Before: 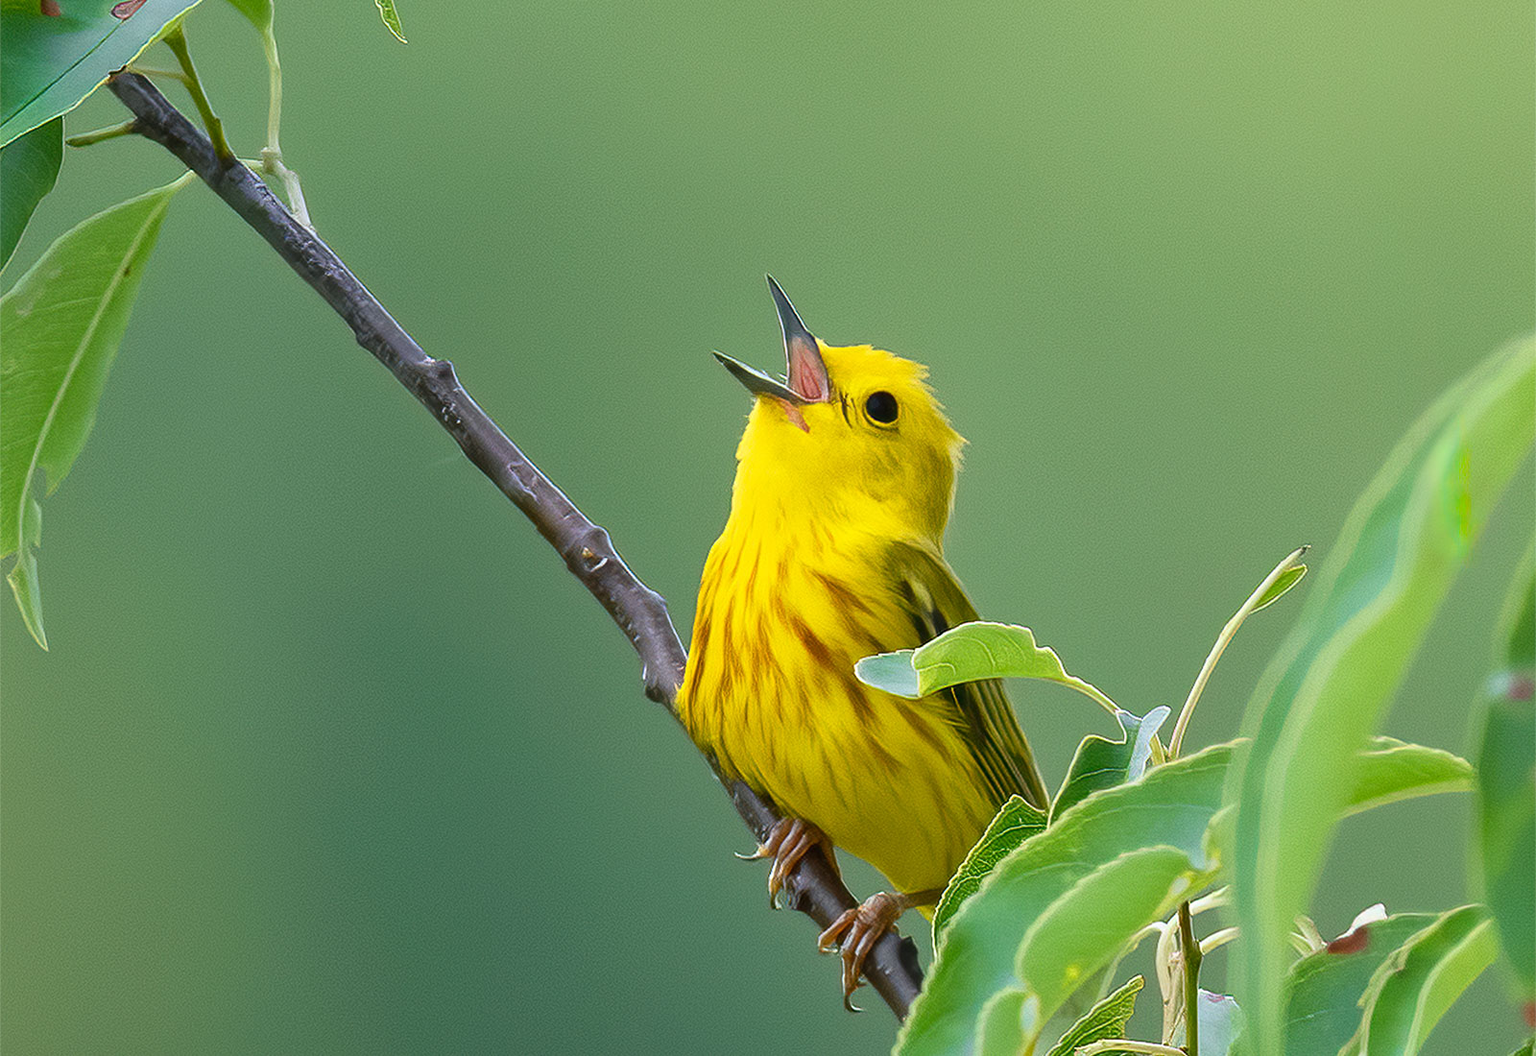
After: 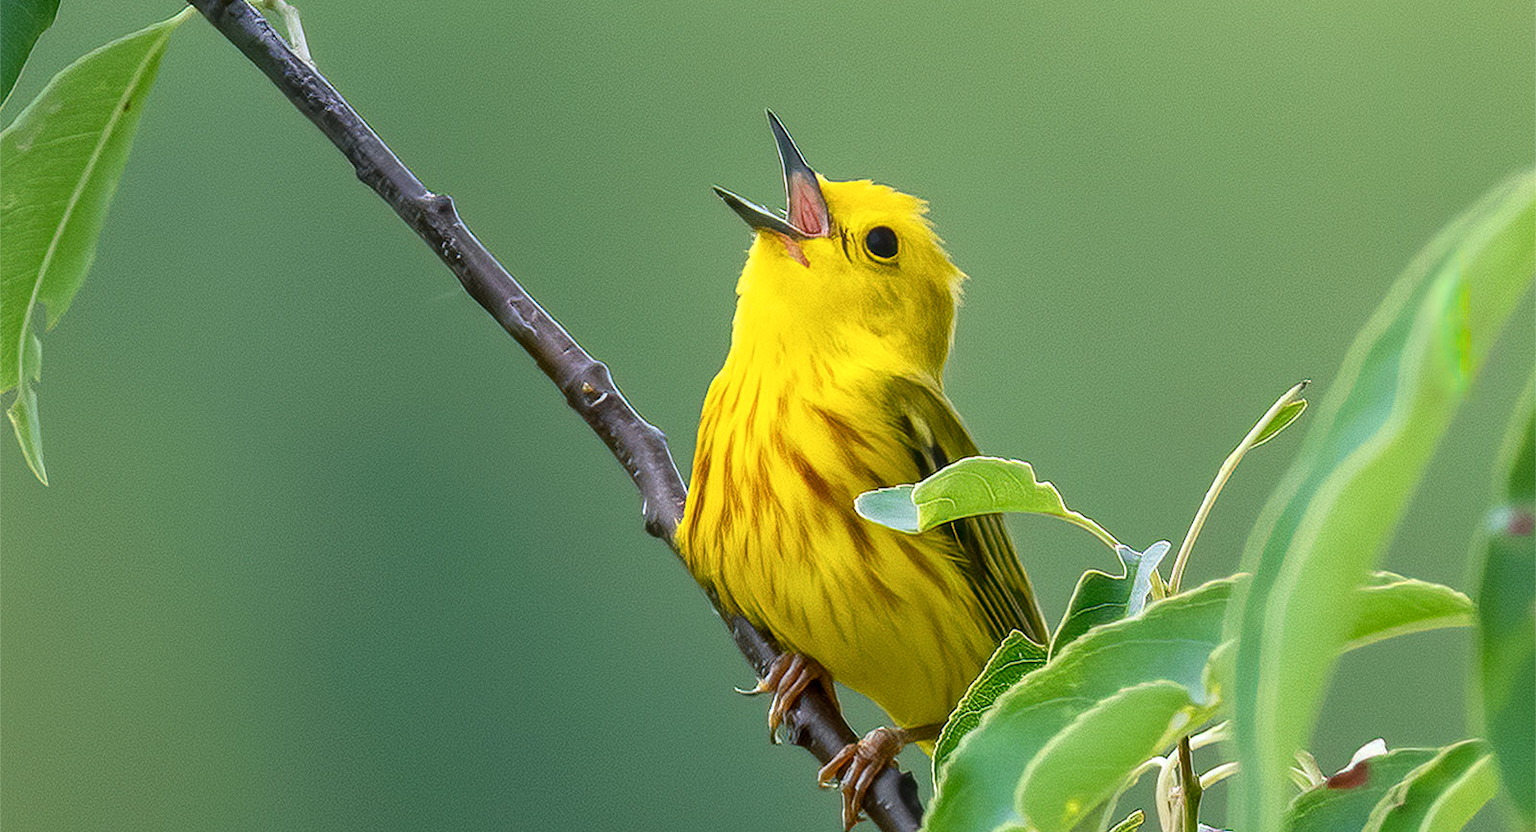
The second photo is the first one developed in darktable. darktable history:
crop and rotate: top 15.713%, bottom 5.457%
local contrast: on, module defaults
